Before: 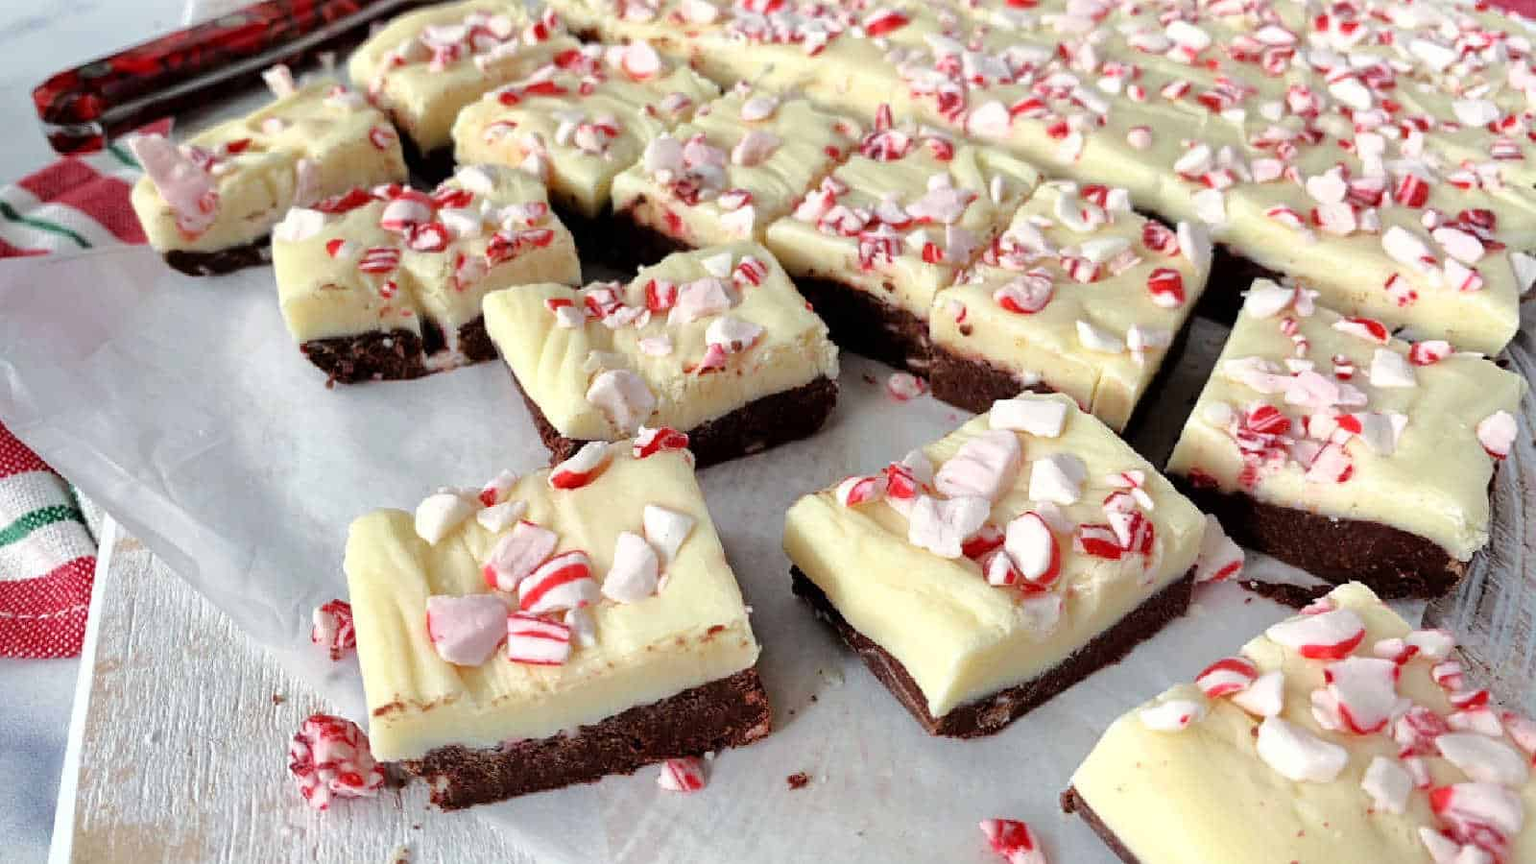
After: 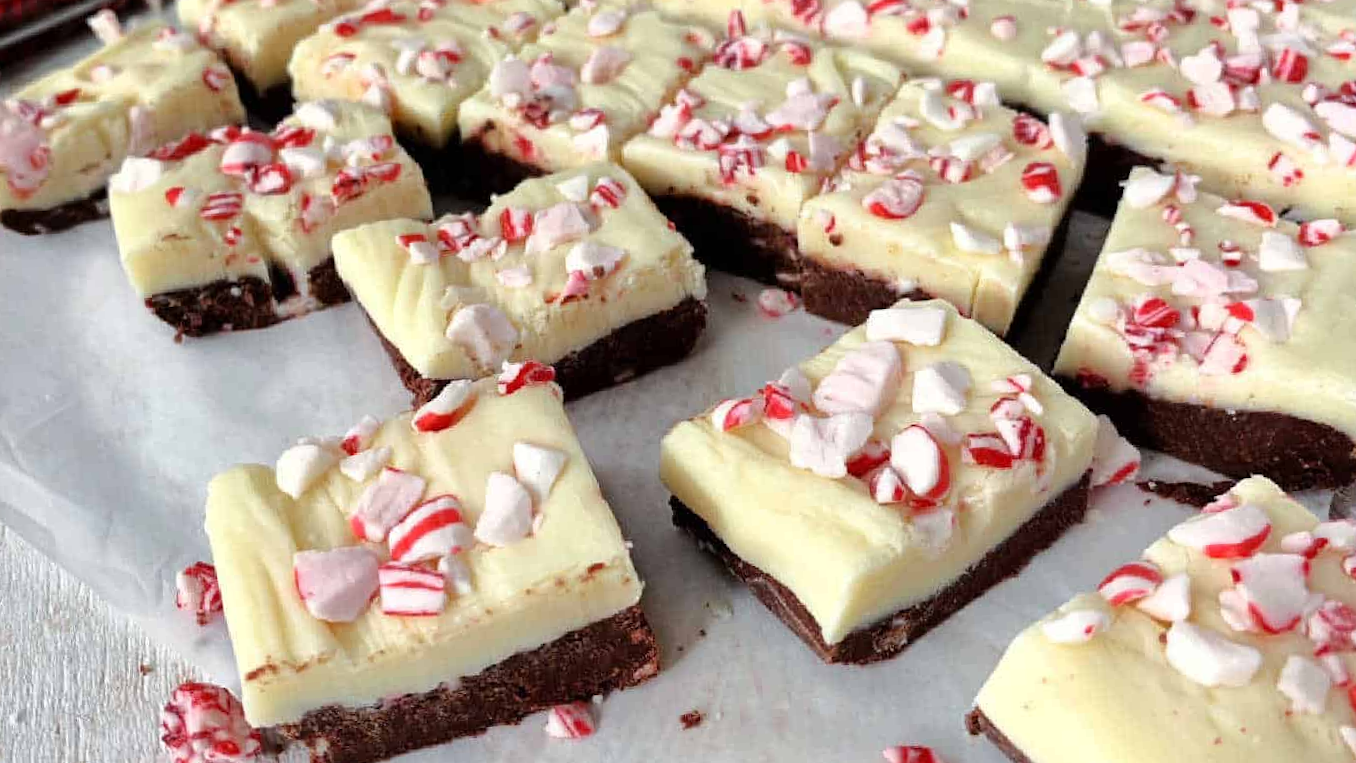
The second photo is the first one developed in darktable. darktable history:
crop and rotate: angle 3.66°, left 5.746%, top 5.69%
